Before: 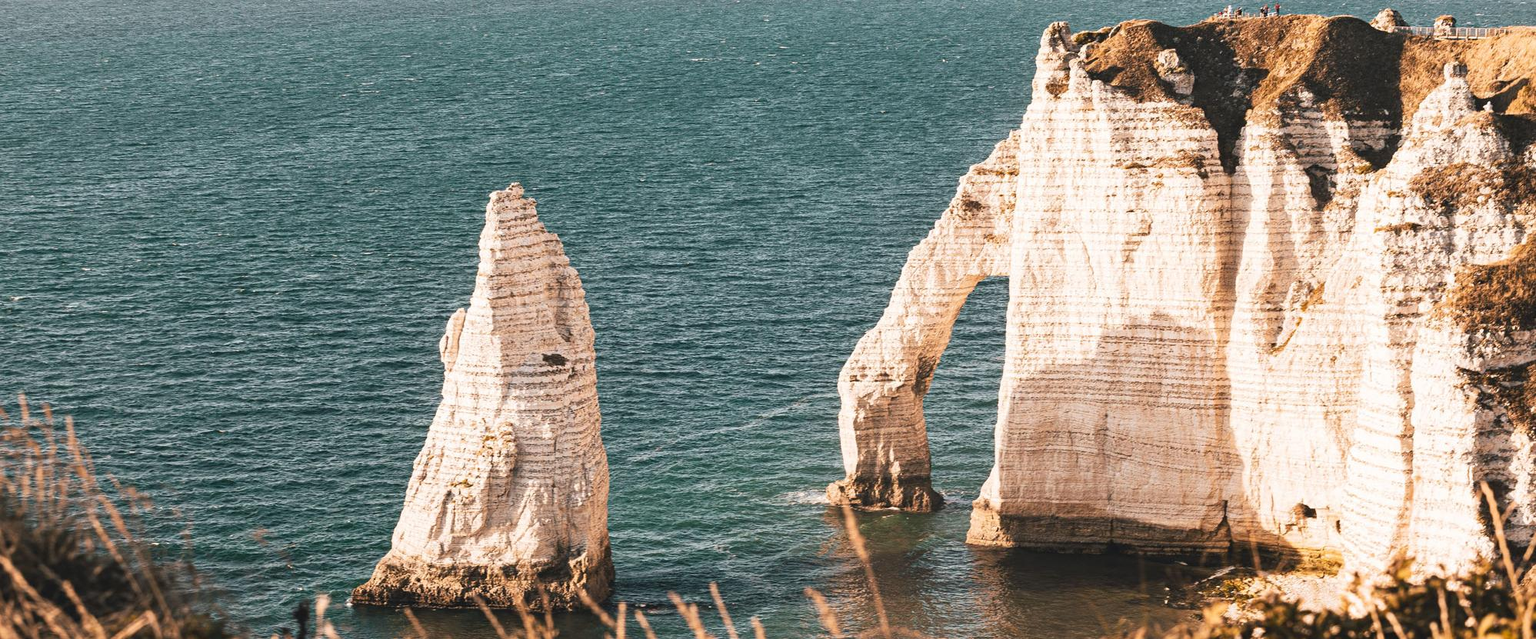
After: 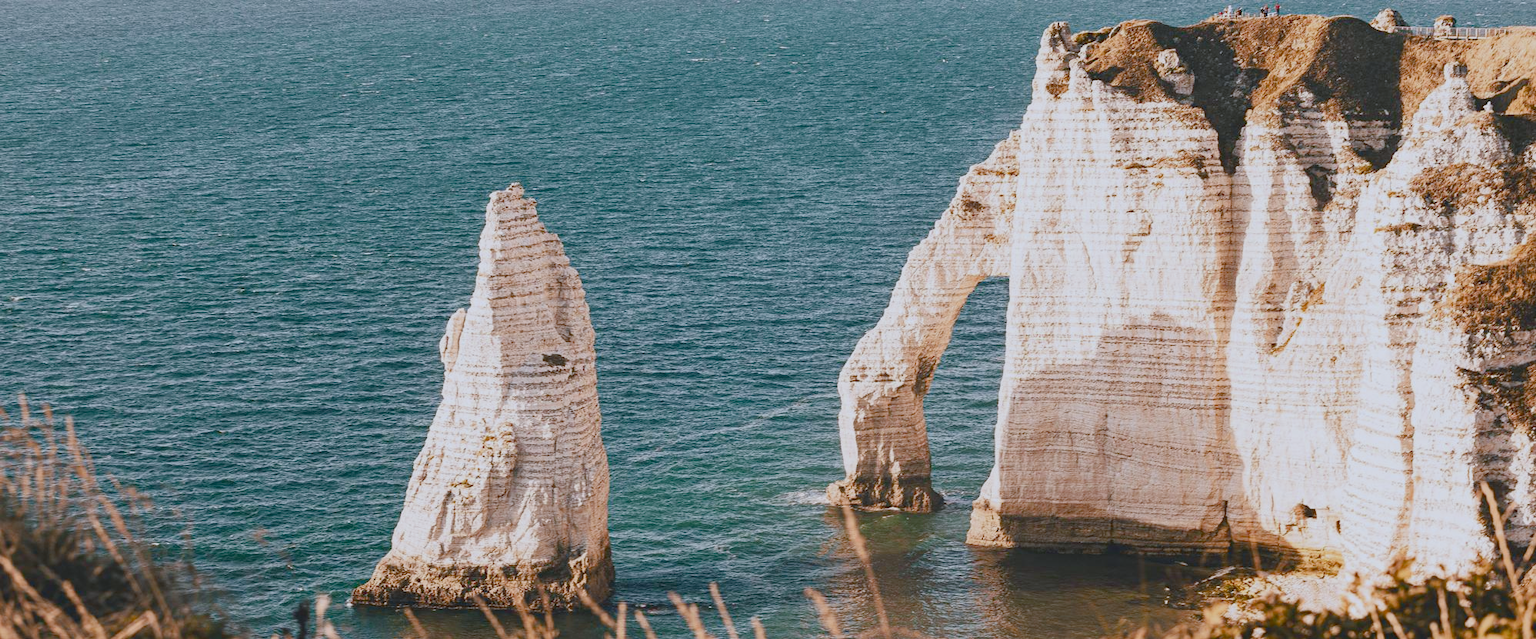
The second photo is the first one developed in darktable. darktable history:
white balance: red 0.954, blue 1.079
color balance rgb: shadows lift › chroma 1%, shadows lift › hue 113°, highlights gain › chroma 0.2%, highlights gain › hue 333°, perceptual saturation grading › global saturation 20%, perceptual saturation grading › highlights -50%, perceptual saturation grading › shadows 25%, contrast -20%
